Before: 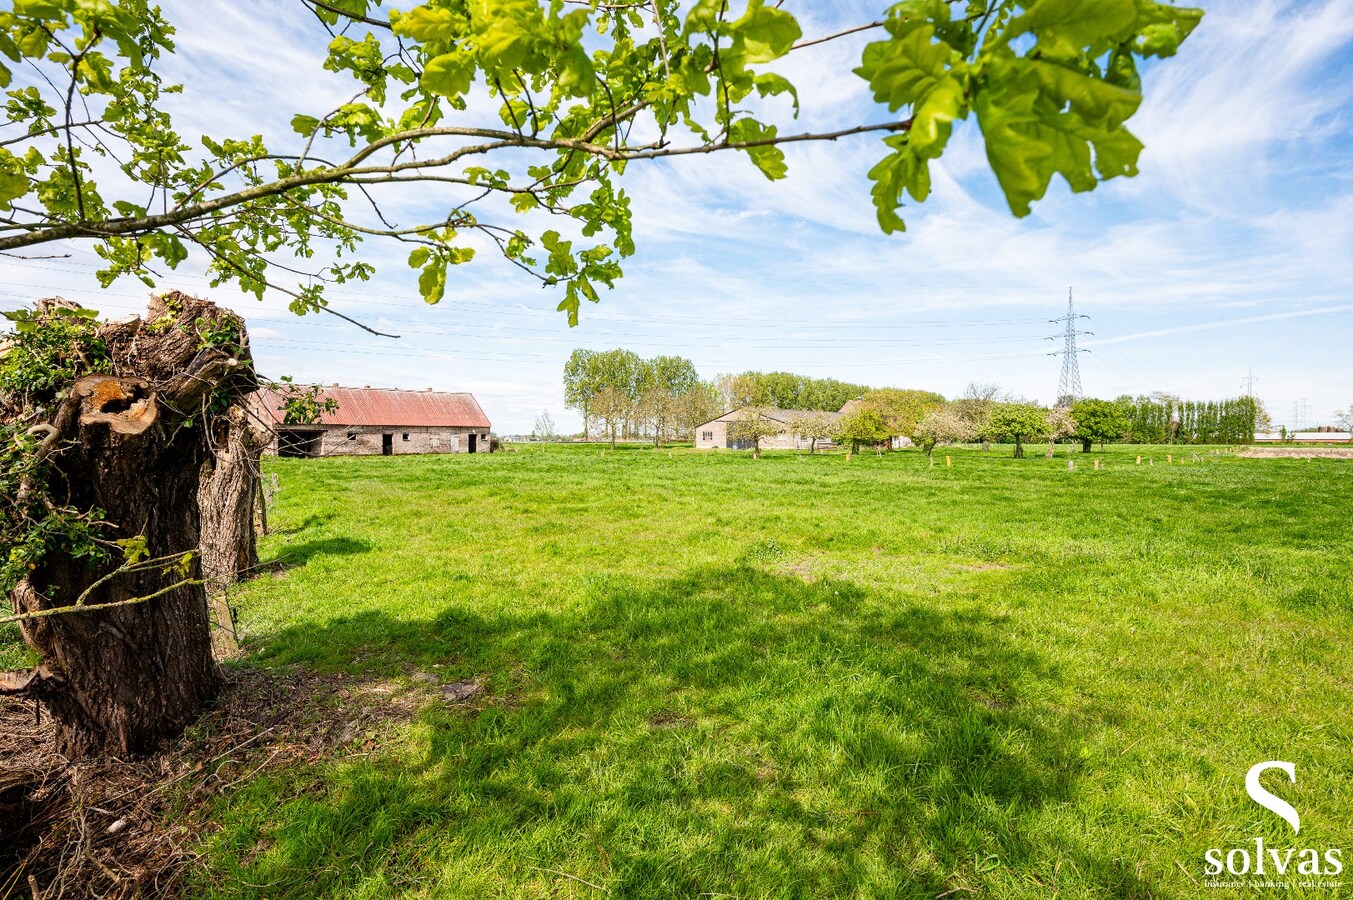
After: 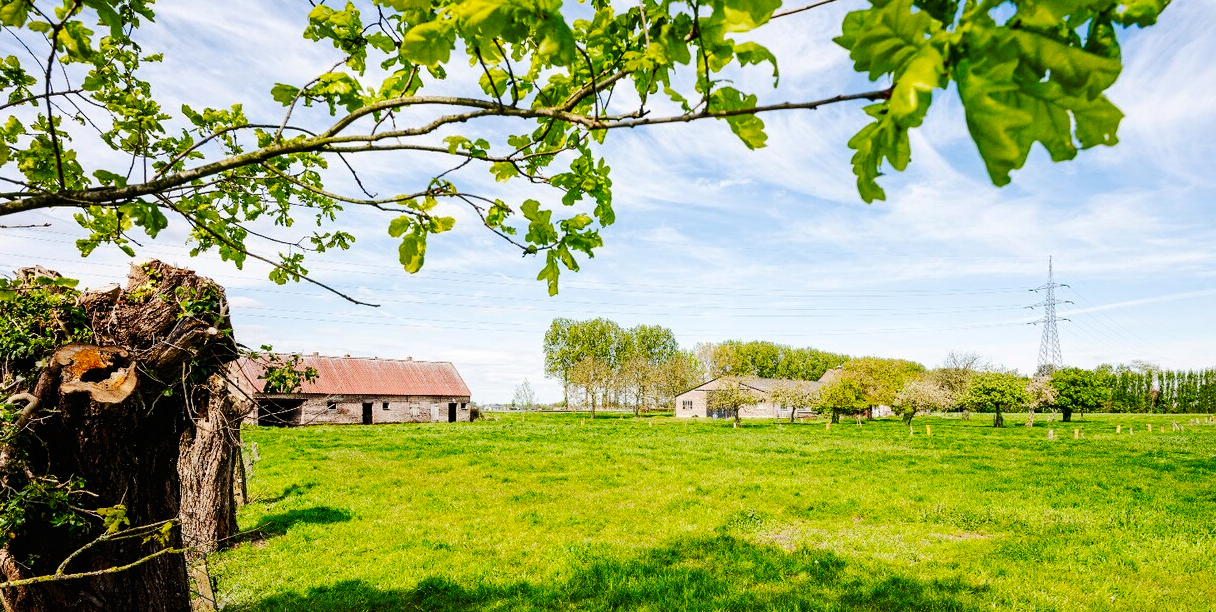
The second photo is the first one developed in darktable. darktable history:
tone curve: curves: ch0 [(0, 0) (0.003, 0.007) (0.011, 0.008) (0.025, 0.007) (0.044, 0.009) (0.069, 0.012) (0.1, 0.02) (0.136, 0.035) (0.177, 0.06) (0.224, 0.104) (0.277, 0.16) (0.335, 0.228) (0.399, 0.308) (0.468, 0.418) (0.543, 0.525) (0.623, 0.635) (0.709, 0.723) (0.801, 0.802) (0.898, 0.889) (1, 1)], preserve colors none
crop: left 1.509%, top 3.452%, right 7.696%, bottom 28.452%
